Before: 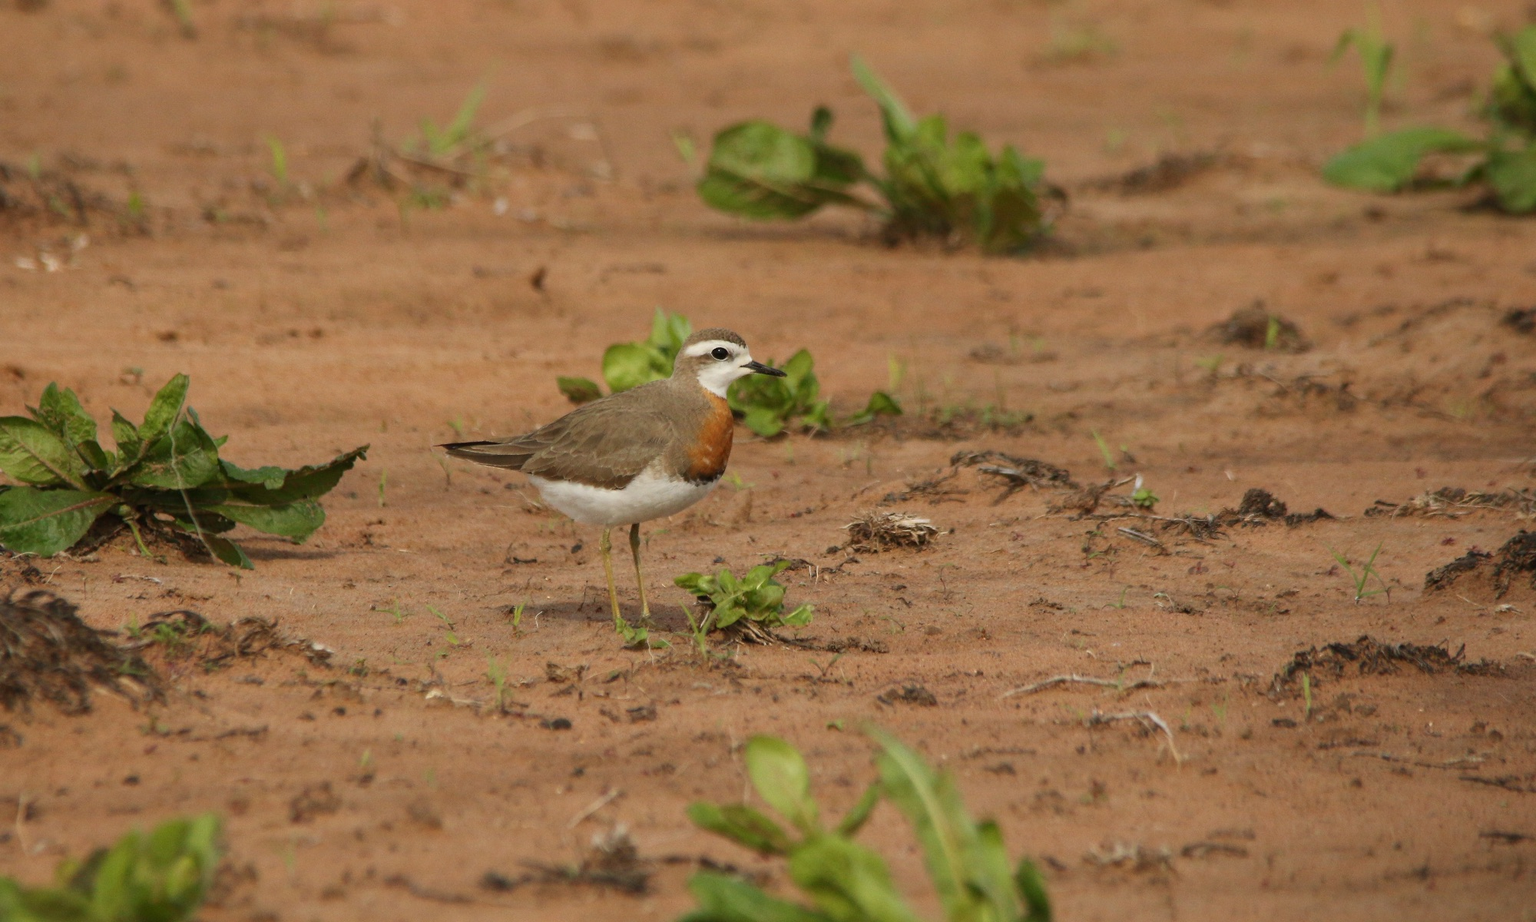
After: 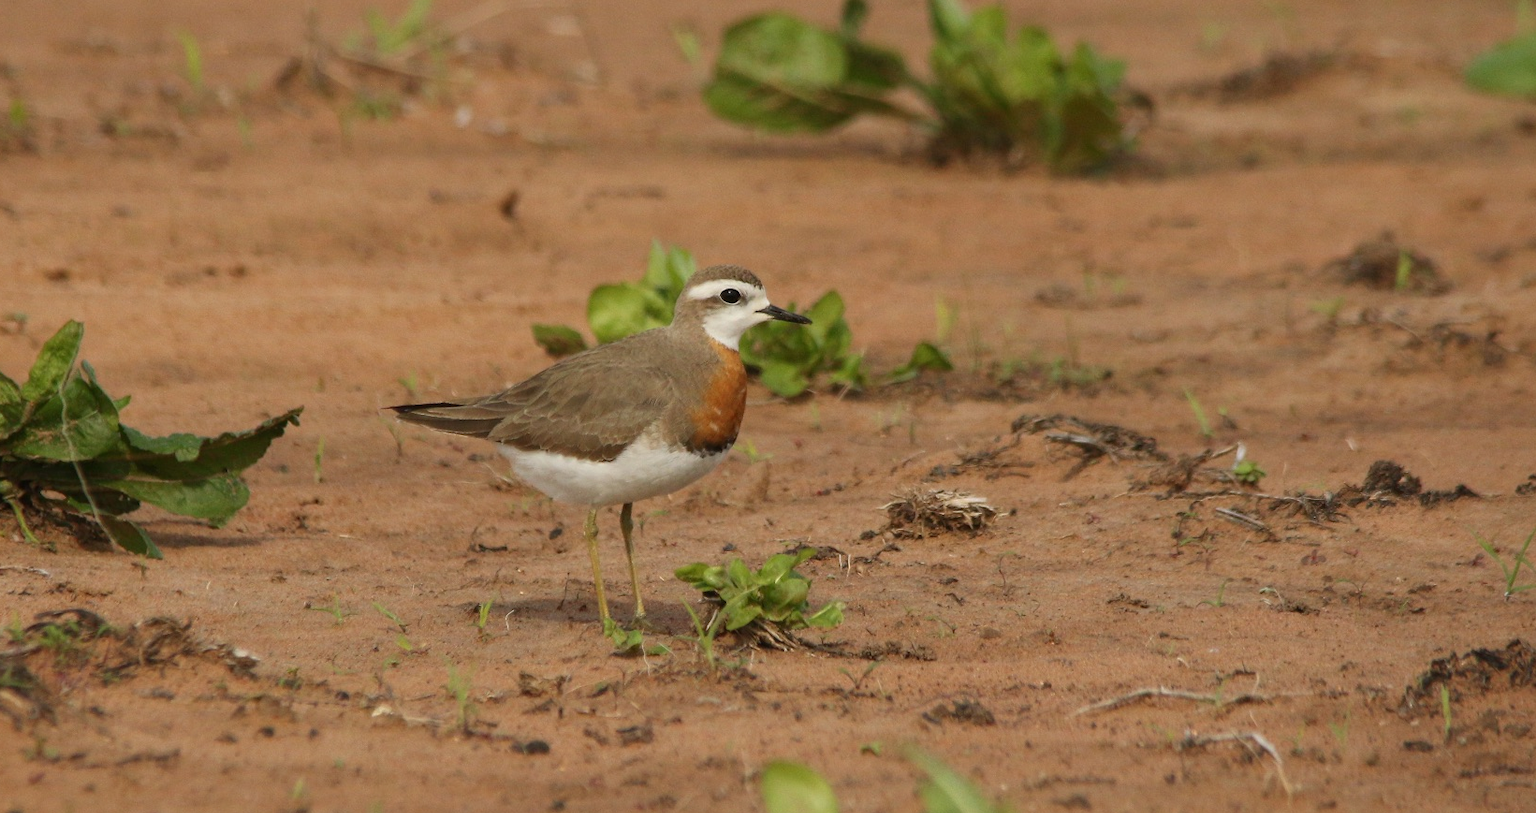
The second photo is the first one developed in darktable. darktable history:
crop: left 7.876%, top 12.079%, right 10.049%, bottom 15.466%
